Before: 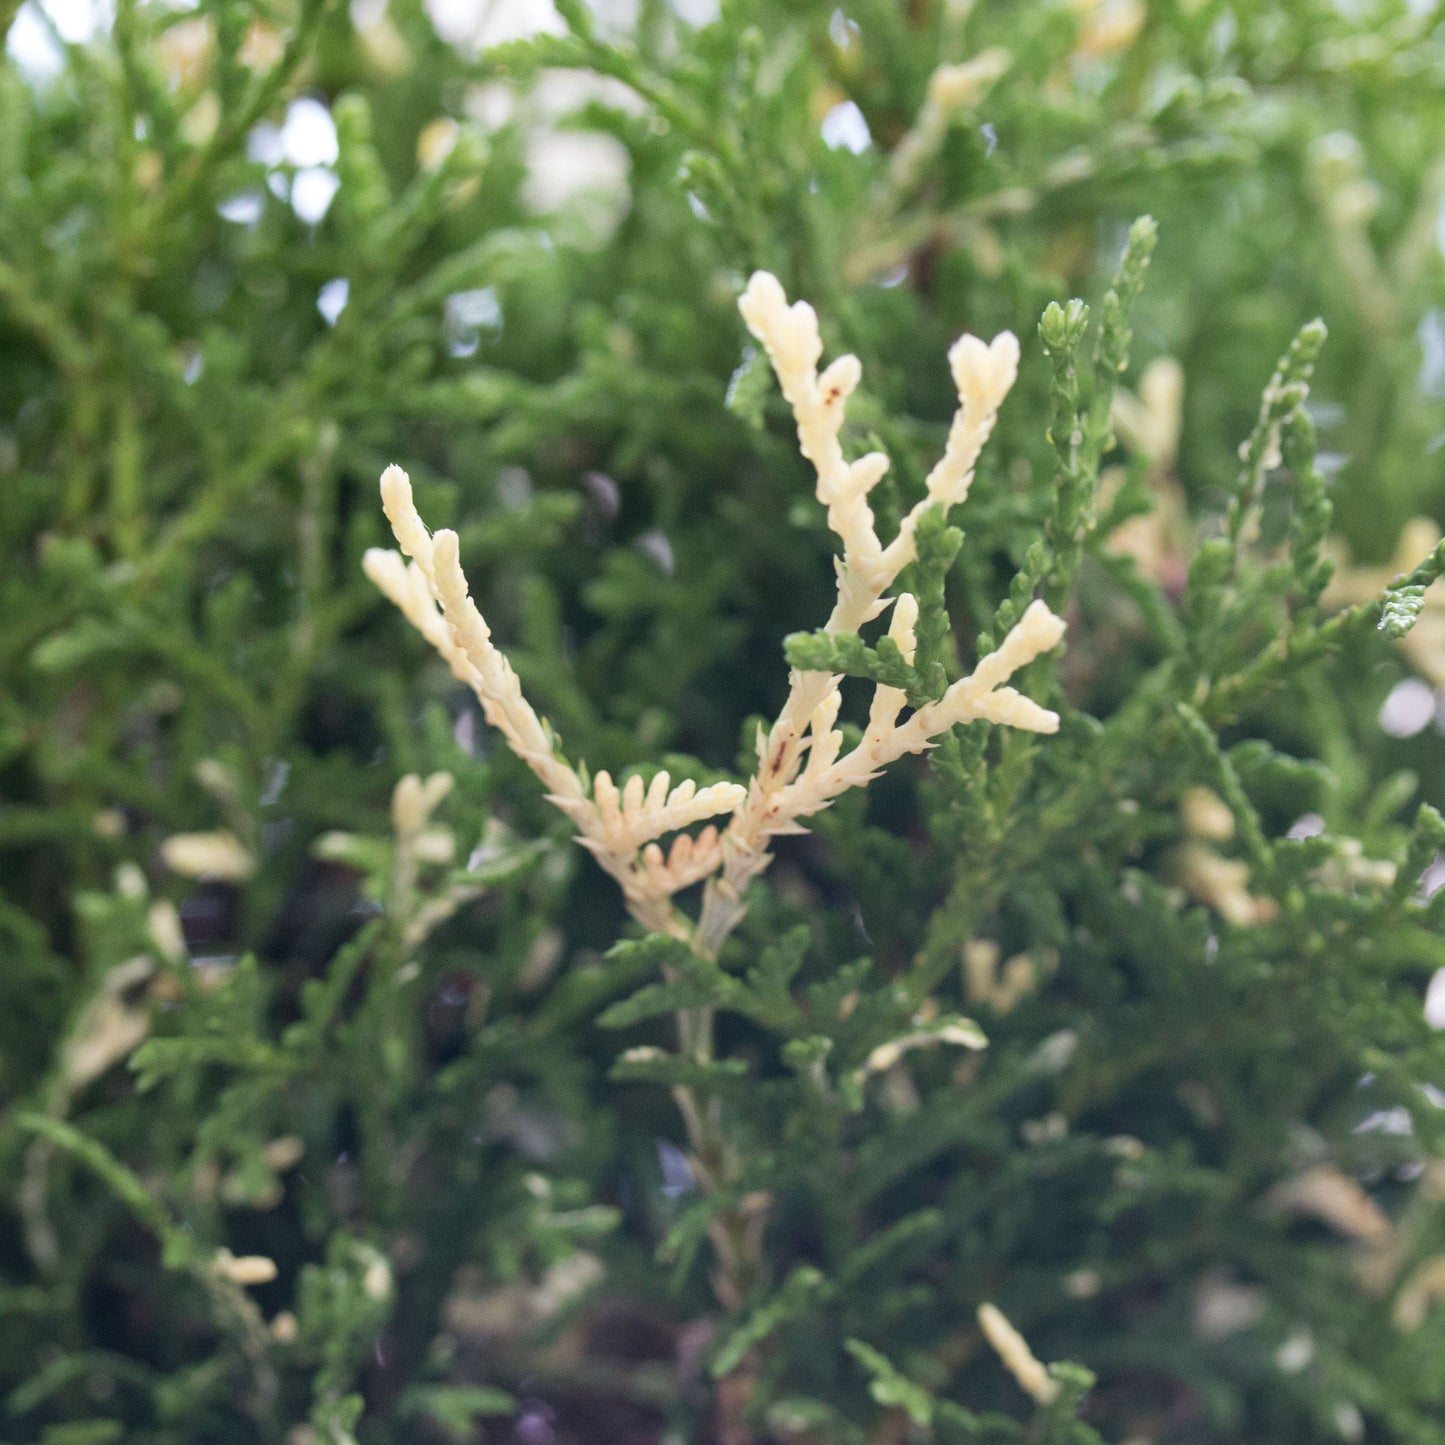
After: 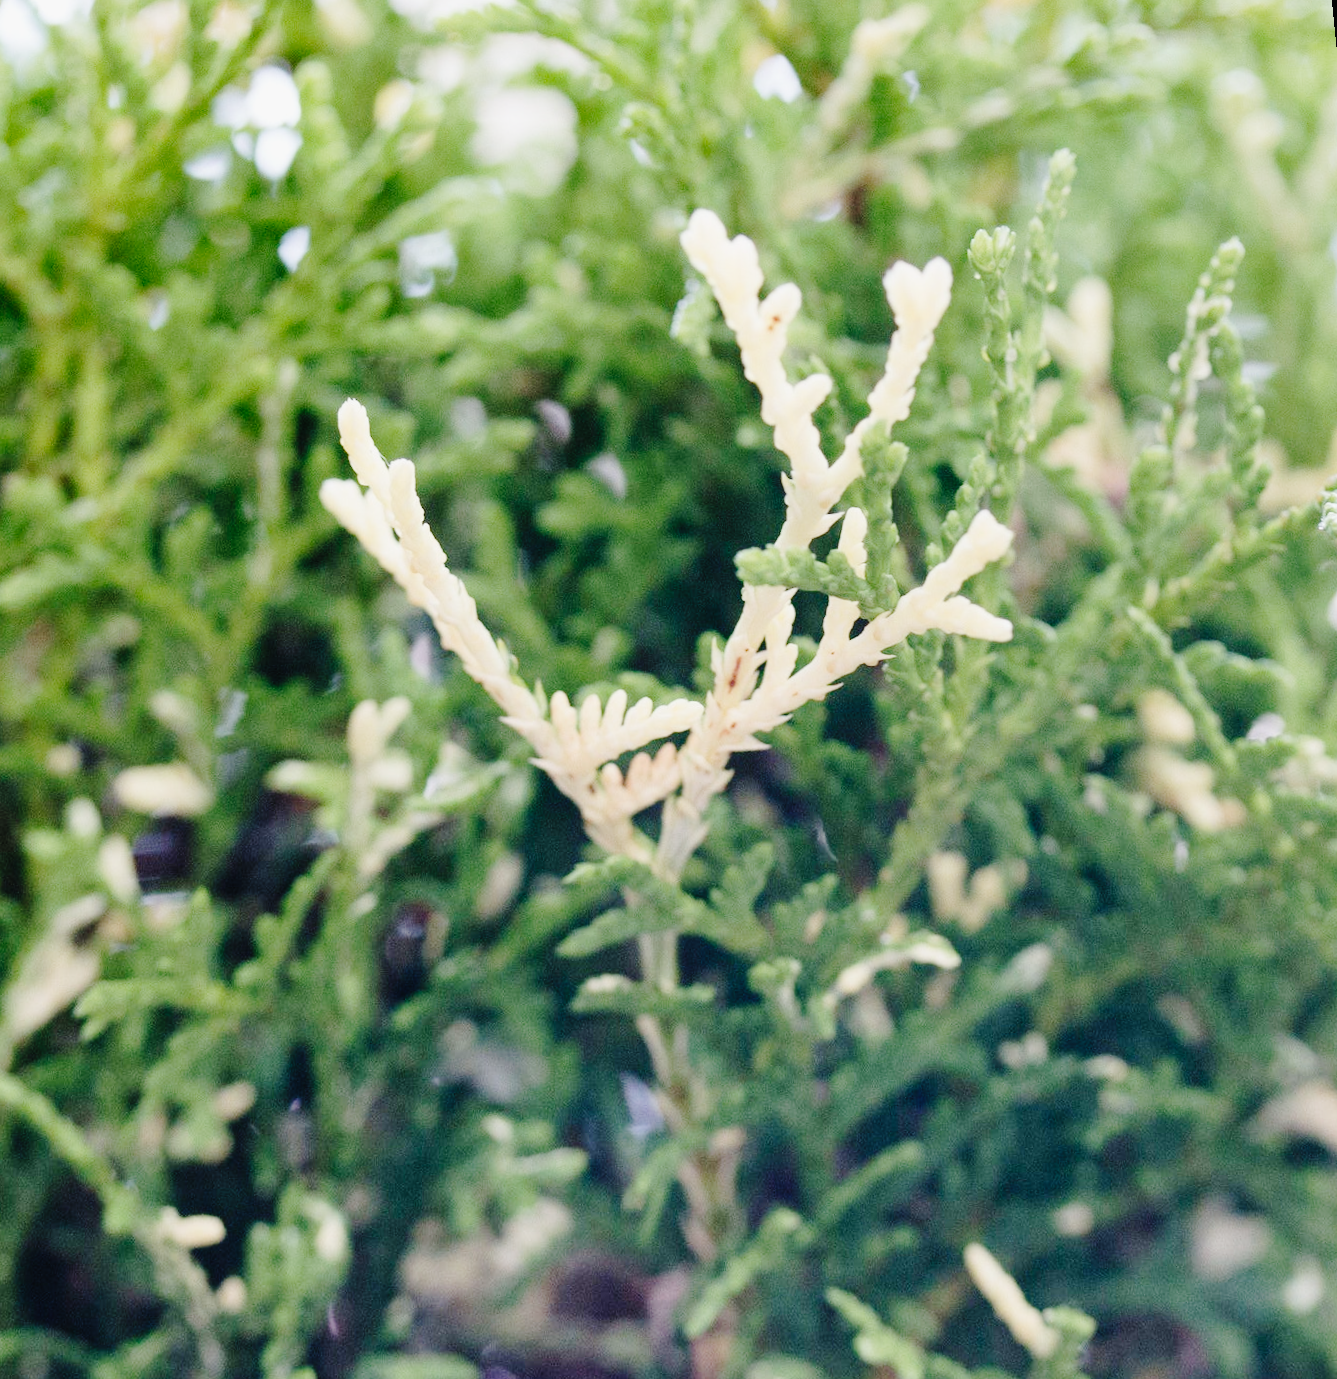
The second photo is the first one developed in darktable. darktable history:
color balance: lift [1.01, 1, 1, 1], gamma [1.097, 1, 1, 1], gain [0.85, 1, 1, 1]
base curve: curves: ch0 [(0, 0) (0.036, 0.01) (0.123, 0.254) (0.258, 0.504) (0.507, 0.748) (1, 1)], preserve colors none
rotate and perspective: rotation -1.68°, lens shift (vertical) -0.146, crop left 0.049, crop right 0.912, crop top 0.032, crop bottom 0.96
